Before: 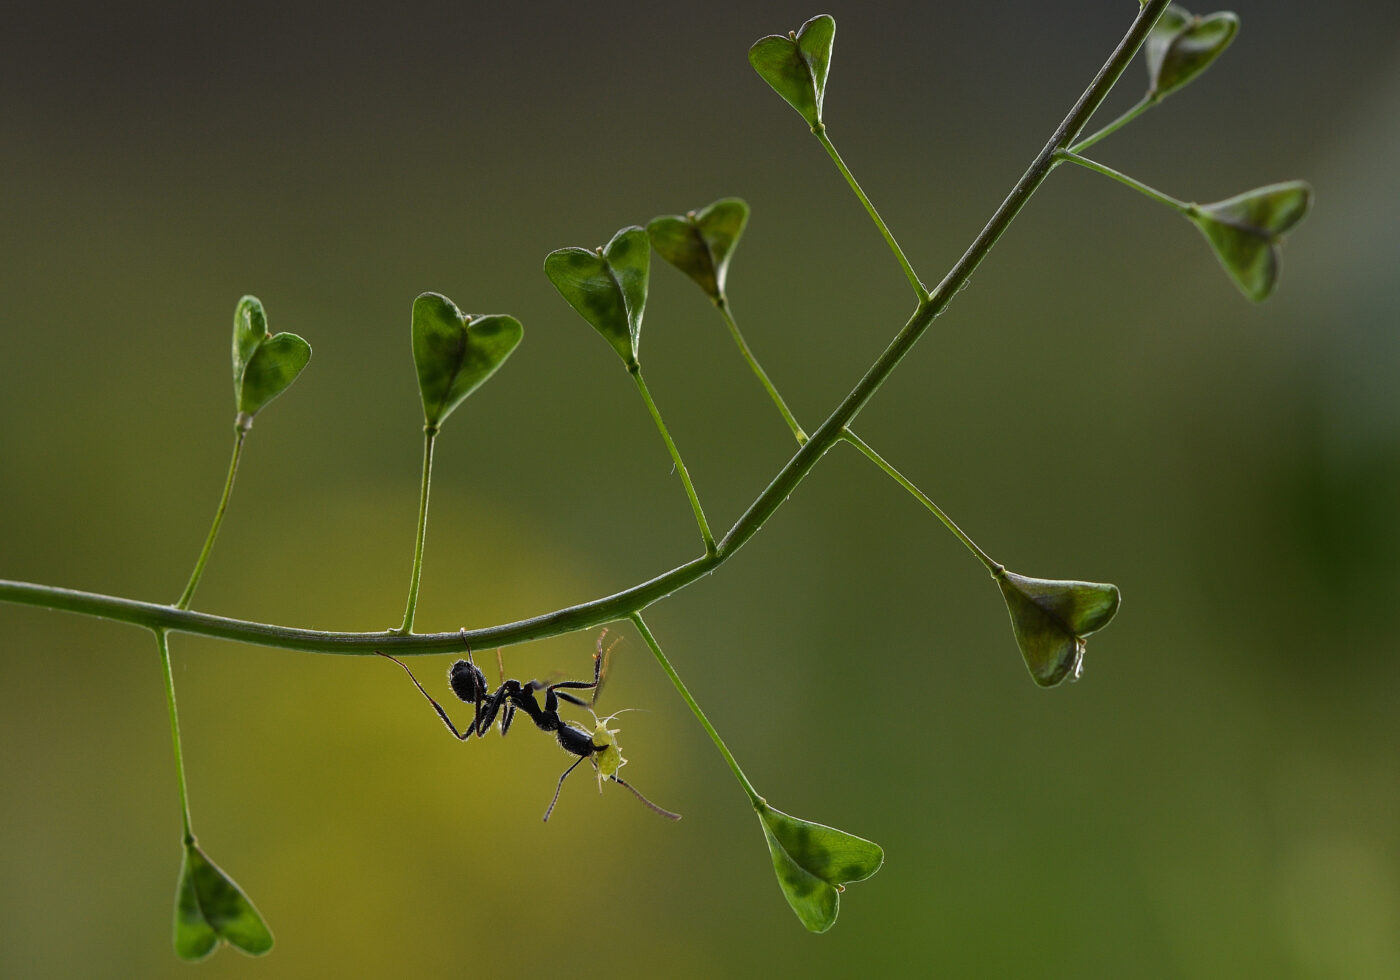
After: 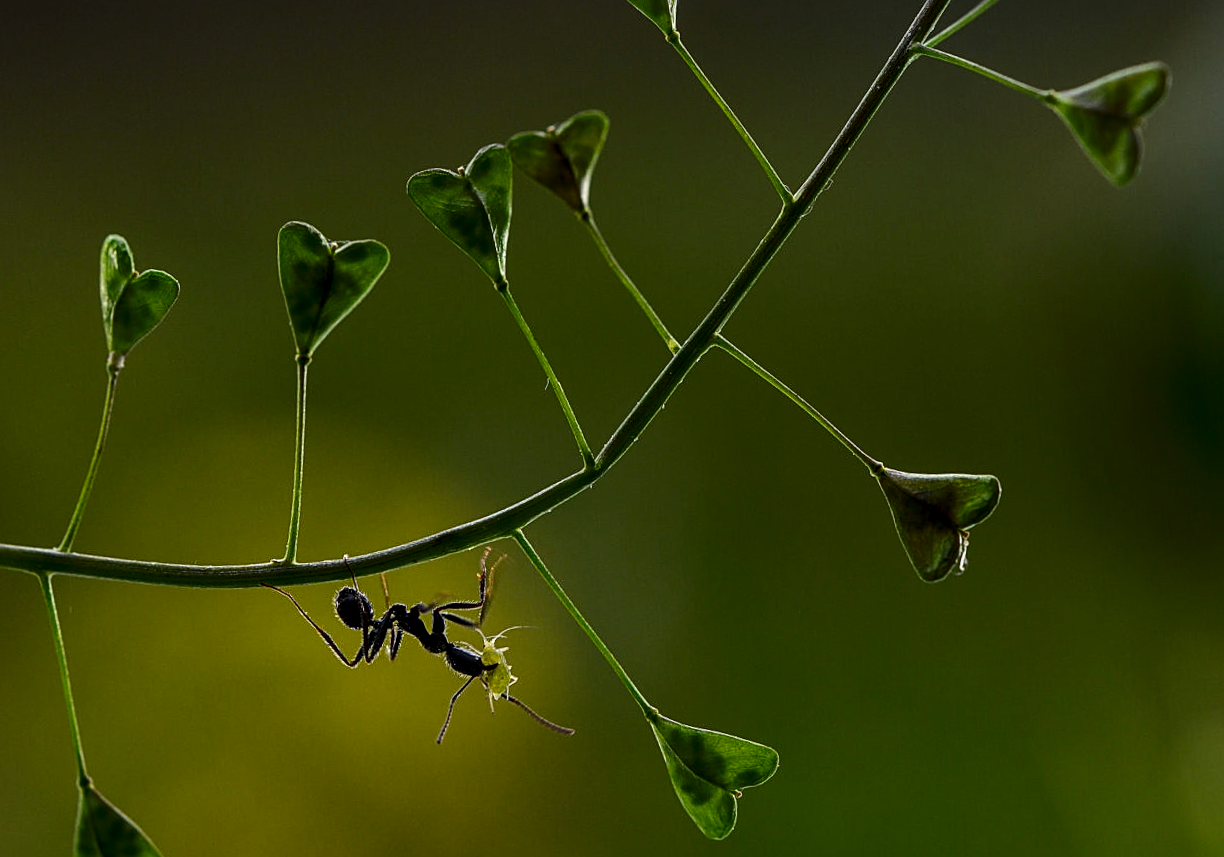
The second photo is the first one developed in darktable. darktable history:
contrast brightness saturation: contrast 0.132, brightness -0.222, saturation 0.138
sharpen: on, module defaults
local contrast: on, module defaults
shadows and highlights: radius 337.12, shadows 28.48, soften with gaussian
crop and rotate: angle 3.18°, left 5.767%, top 5.681%
